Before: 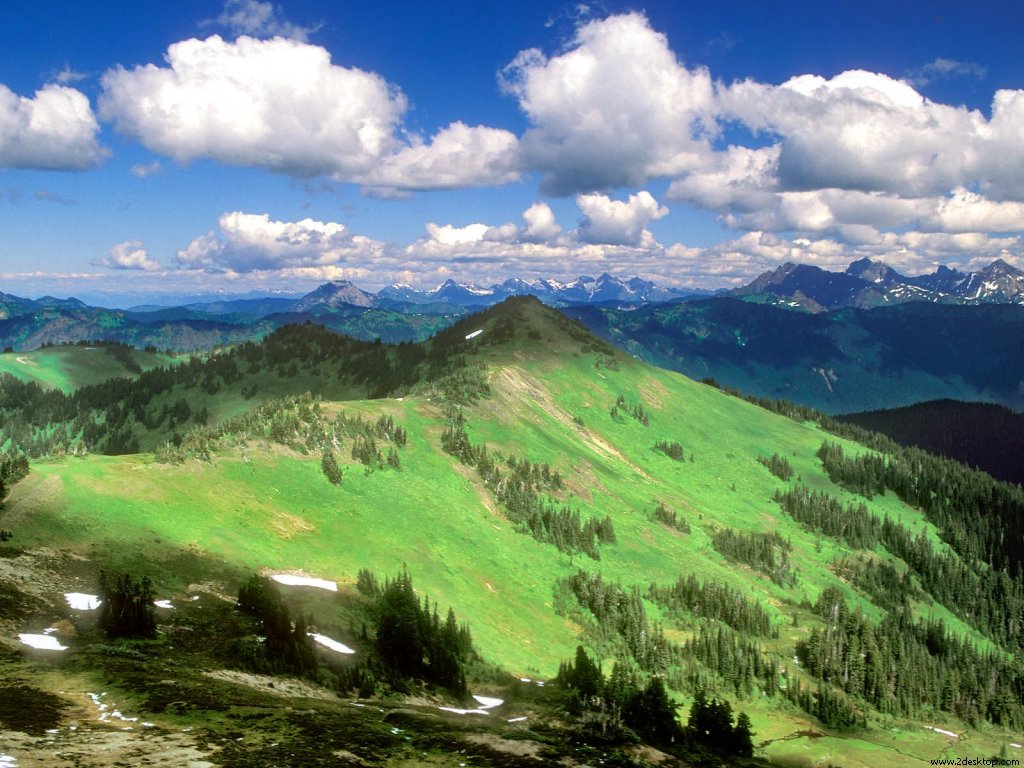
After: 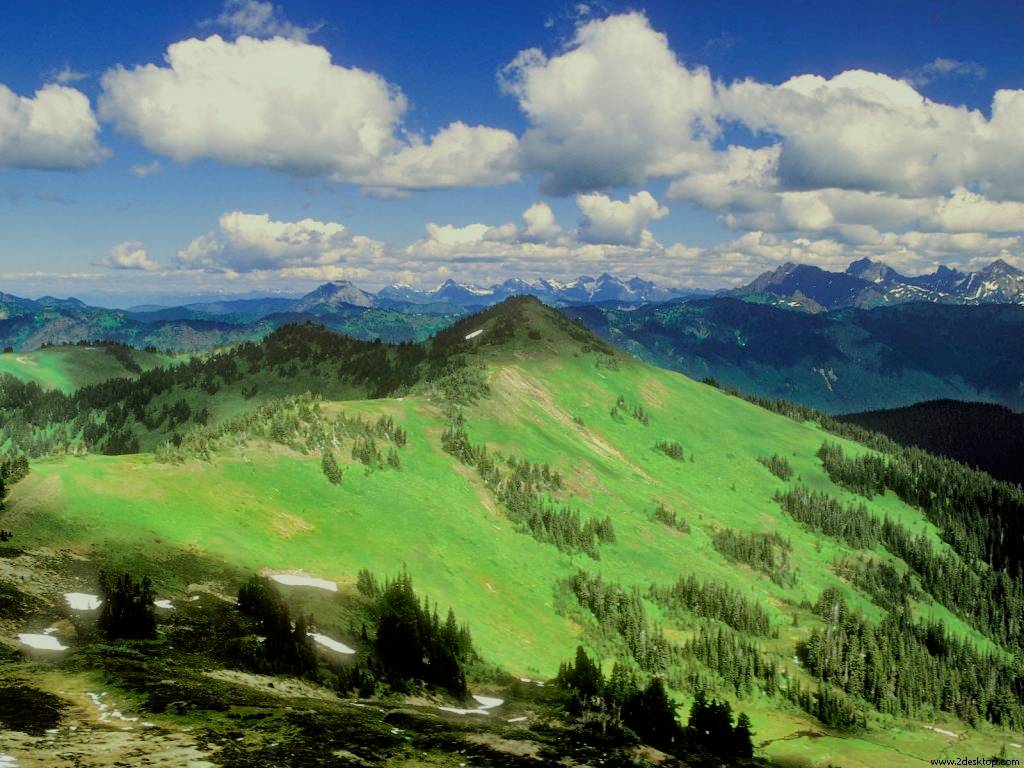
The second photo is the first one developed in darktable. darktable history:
color correction: highlights a* -5.94, highlights b* 11.19
filmic rgb: black relative exposure -7.65 EV, white relative exposure 4.56 EV, hardness 3.61
